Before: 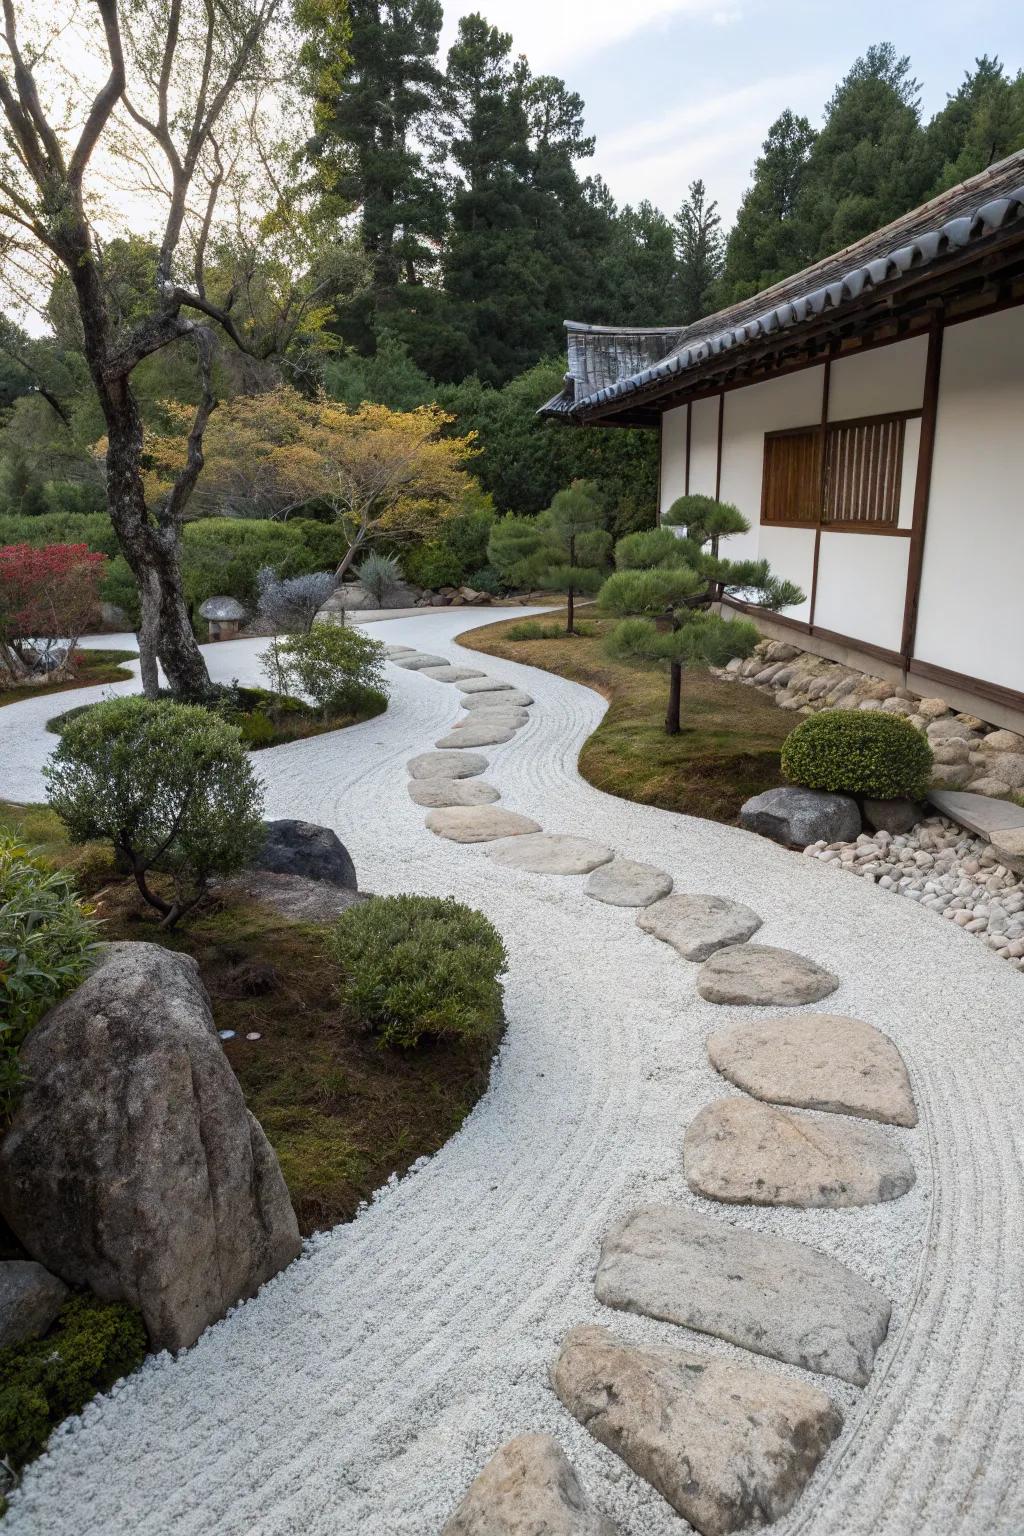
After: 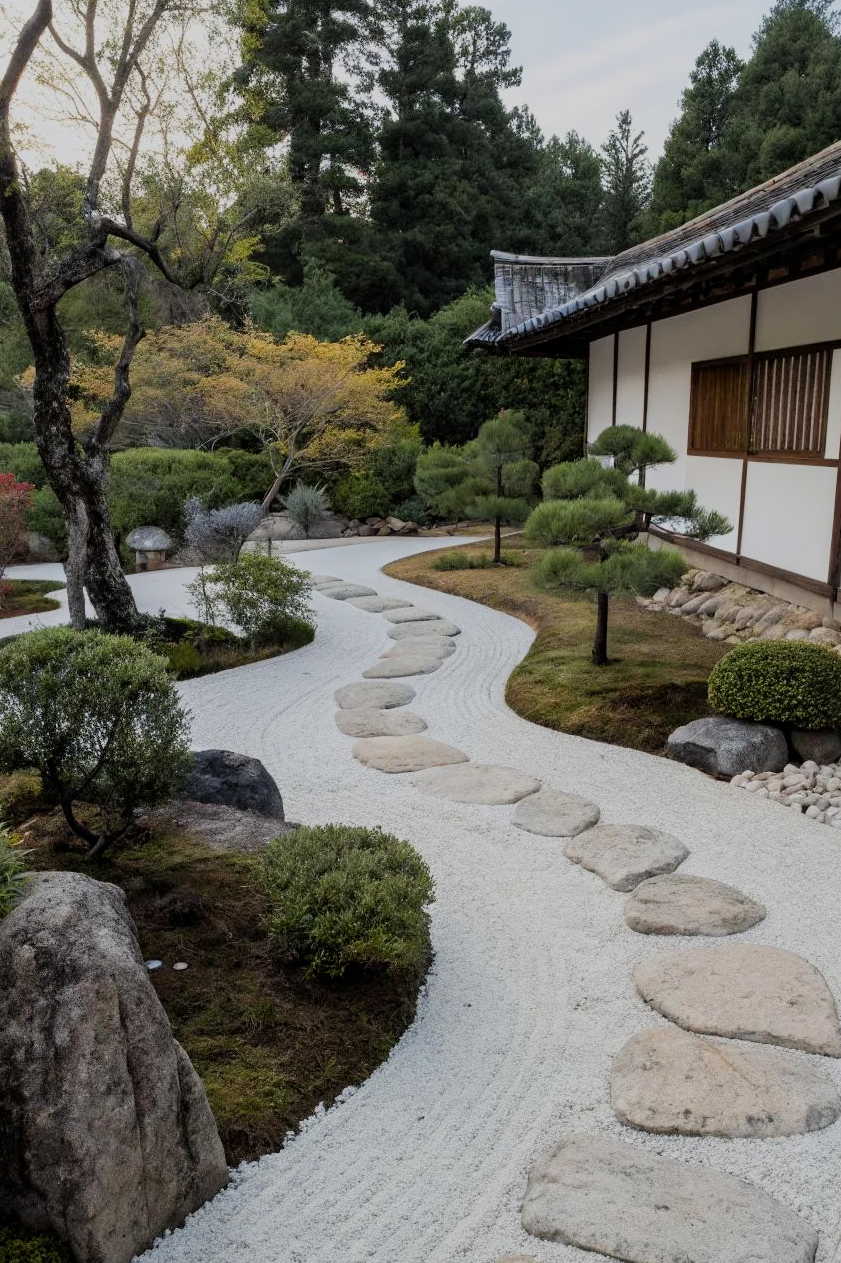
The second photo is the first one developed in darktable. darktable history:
filmic rgb: black relative exposure -7.65 EV, white relative exposure 4.56 EV, hardness 3.61
crop and rotate: left 7.196%, top 4.574%, right 10.605%, bottom 13.178%
